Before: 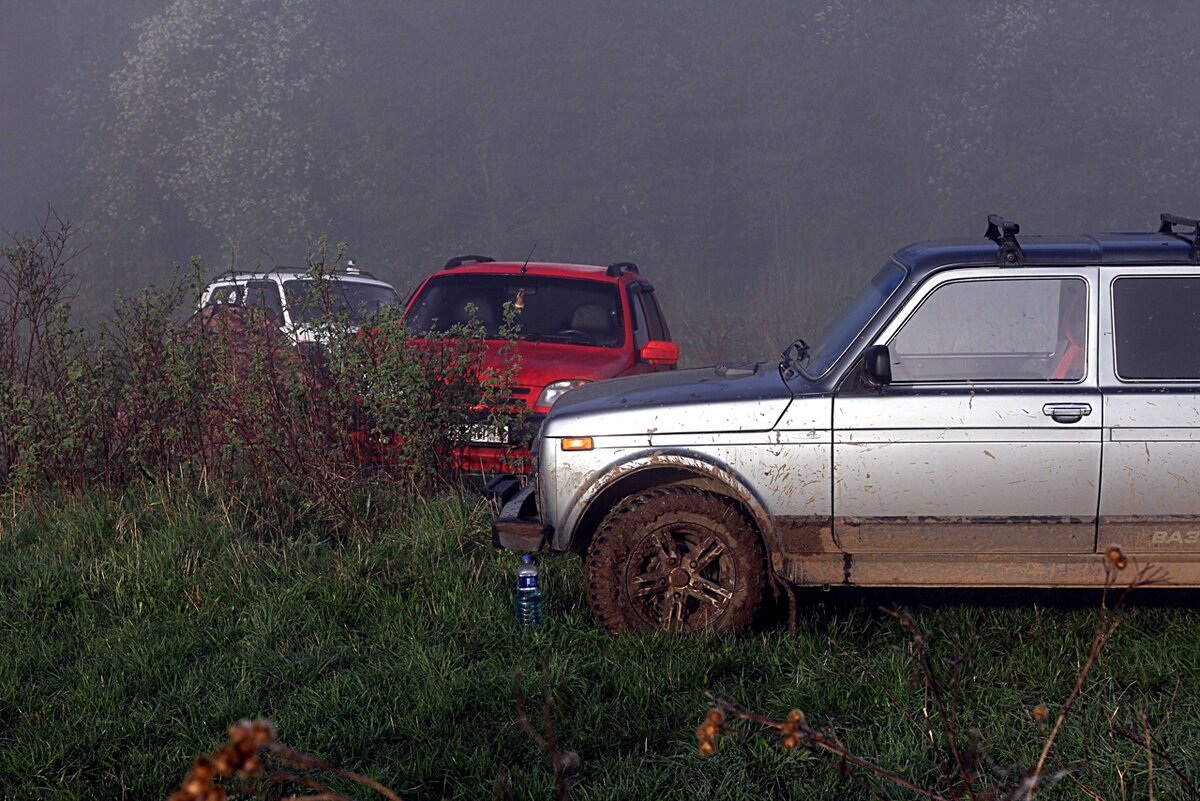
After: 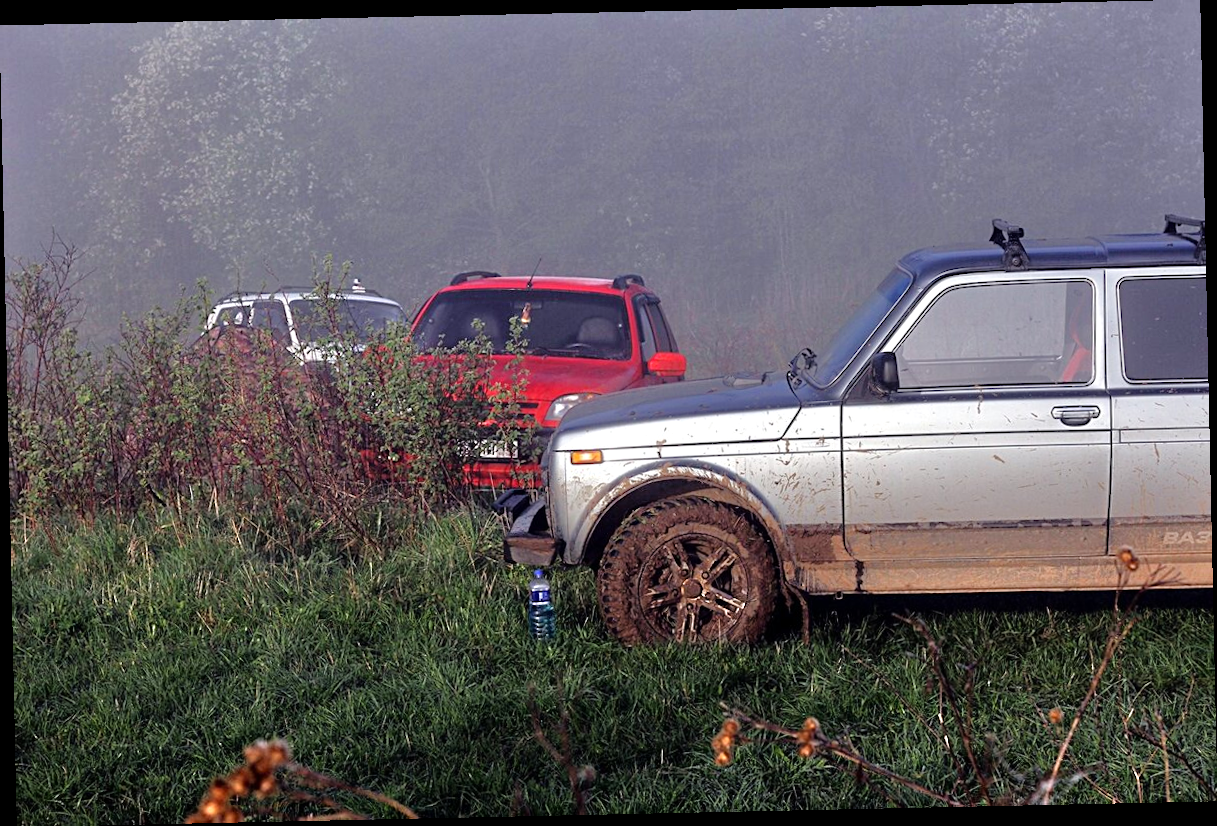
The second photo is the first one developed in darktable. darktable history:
exposure: exposure 0.02 EV, compensate highlight preservation false
tone equalizer: -7 EV 0.15 EV, -6 EV 0.6 EV, -5 EV 1.15 EV, -4 EV 1.33 EV, -3 EV 1.15 EV, -2 EV 0.6 EV, -1 EV 0.15 EV, mask exposure compensation -0.5 EV
rotate and perspective: rotation -1.24°, automatic cropping off
